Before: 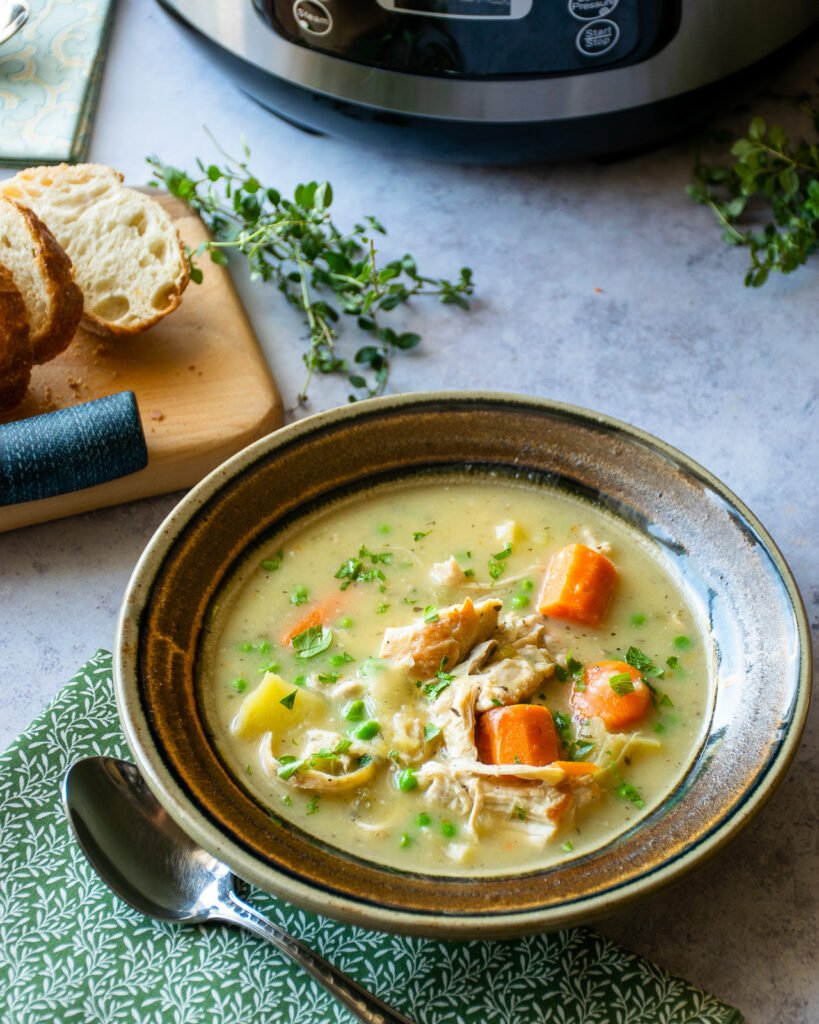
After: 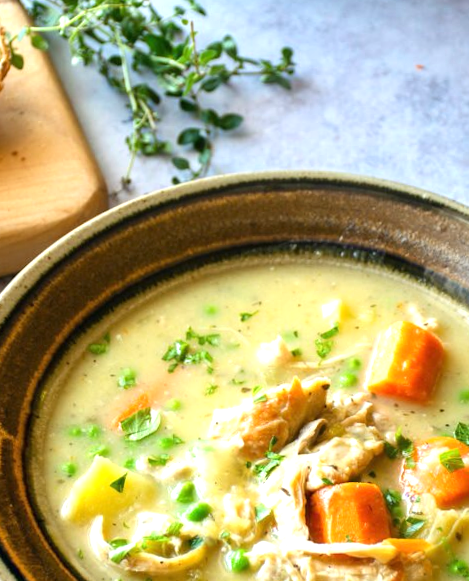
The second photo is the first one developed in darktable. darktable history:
crop and rotate: left 22.13%, top 22.054%, right 22.026%, bottom 22.102%
exposure: black level correction 0, exposure 0.68 EV, compensate exposure bias true, compensate highlight preservation false
rotate and perspective: rotation -1.24°, automatic cropping off
